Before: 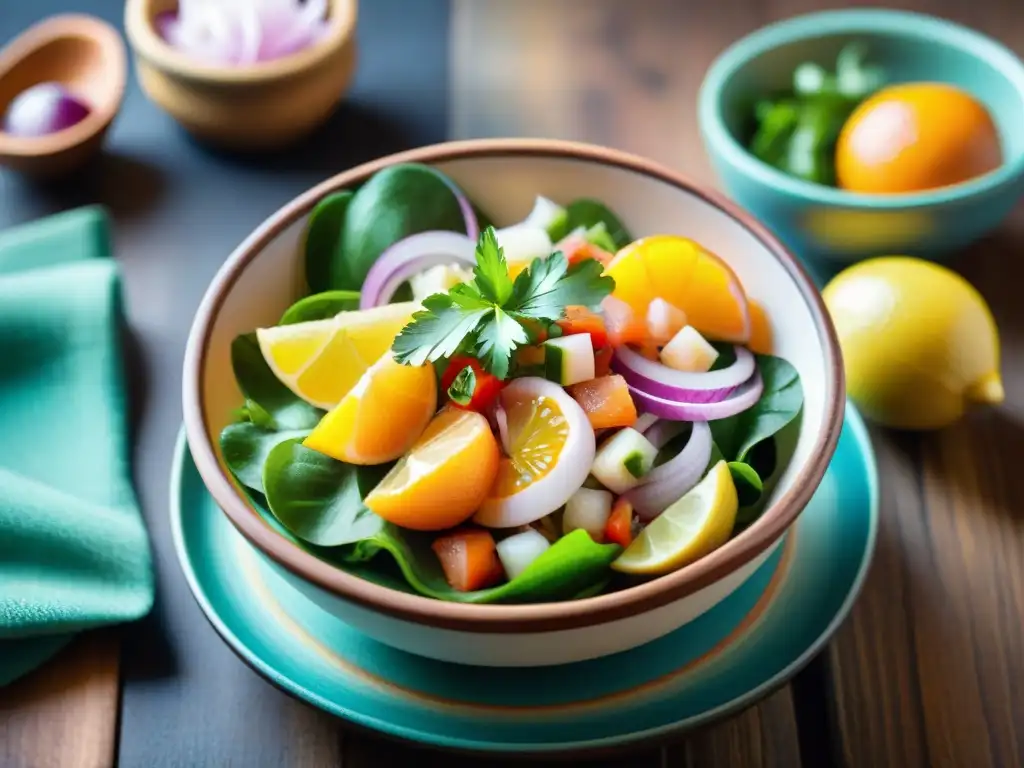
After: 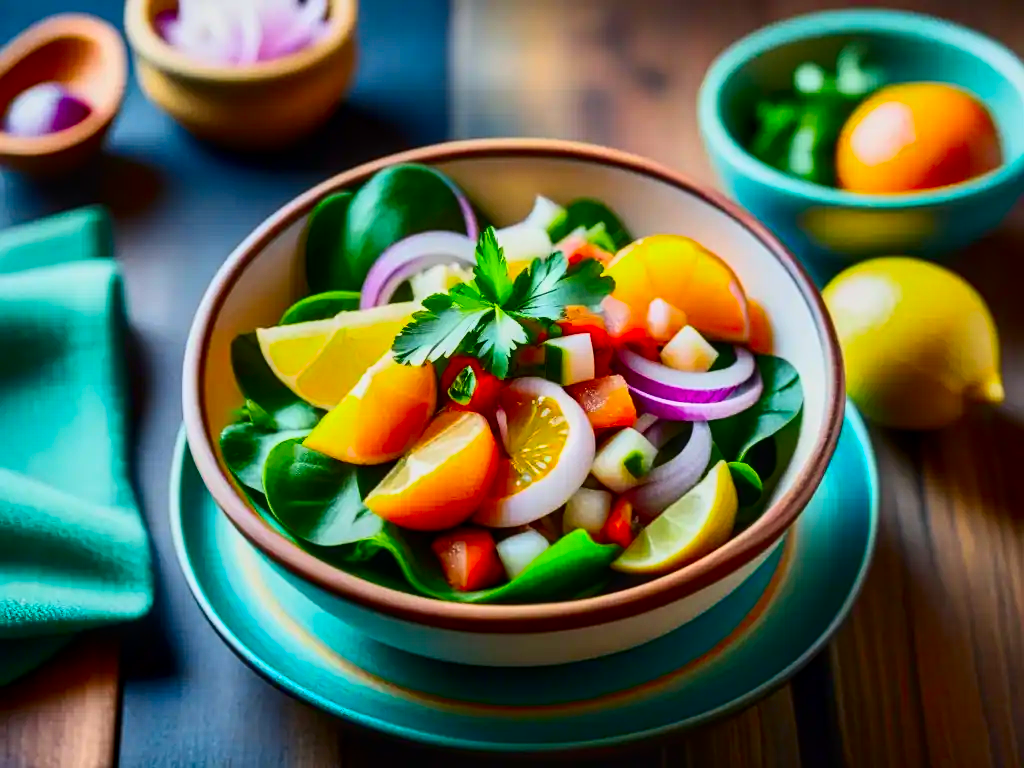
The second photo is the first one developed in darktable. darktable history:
exposure: exposure -0.581 EV, compensate exposure bias true, compensate highlight preservation false
sharpen: amount 0.214
contrast brightness saturation: contrast 0.267, brightness 0.022, saturation 0.872
local contrast: on, module defaults
